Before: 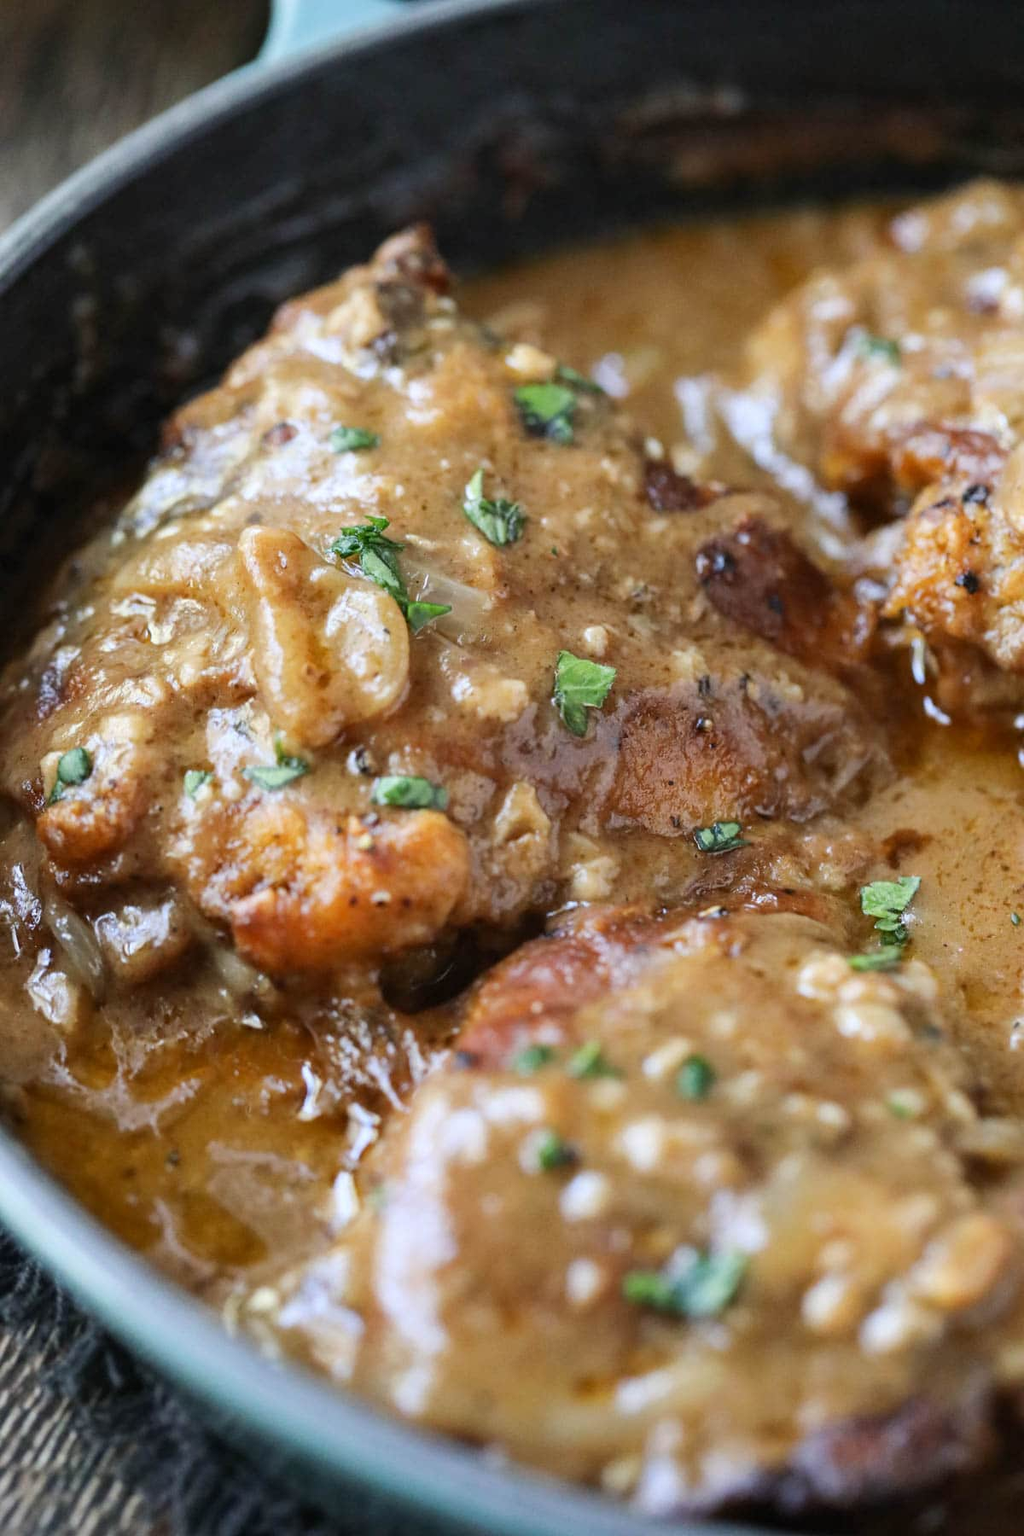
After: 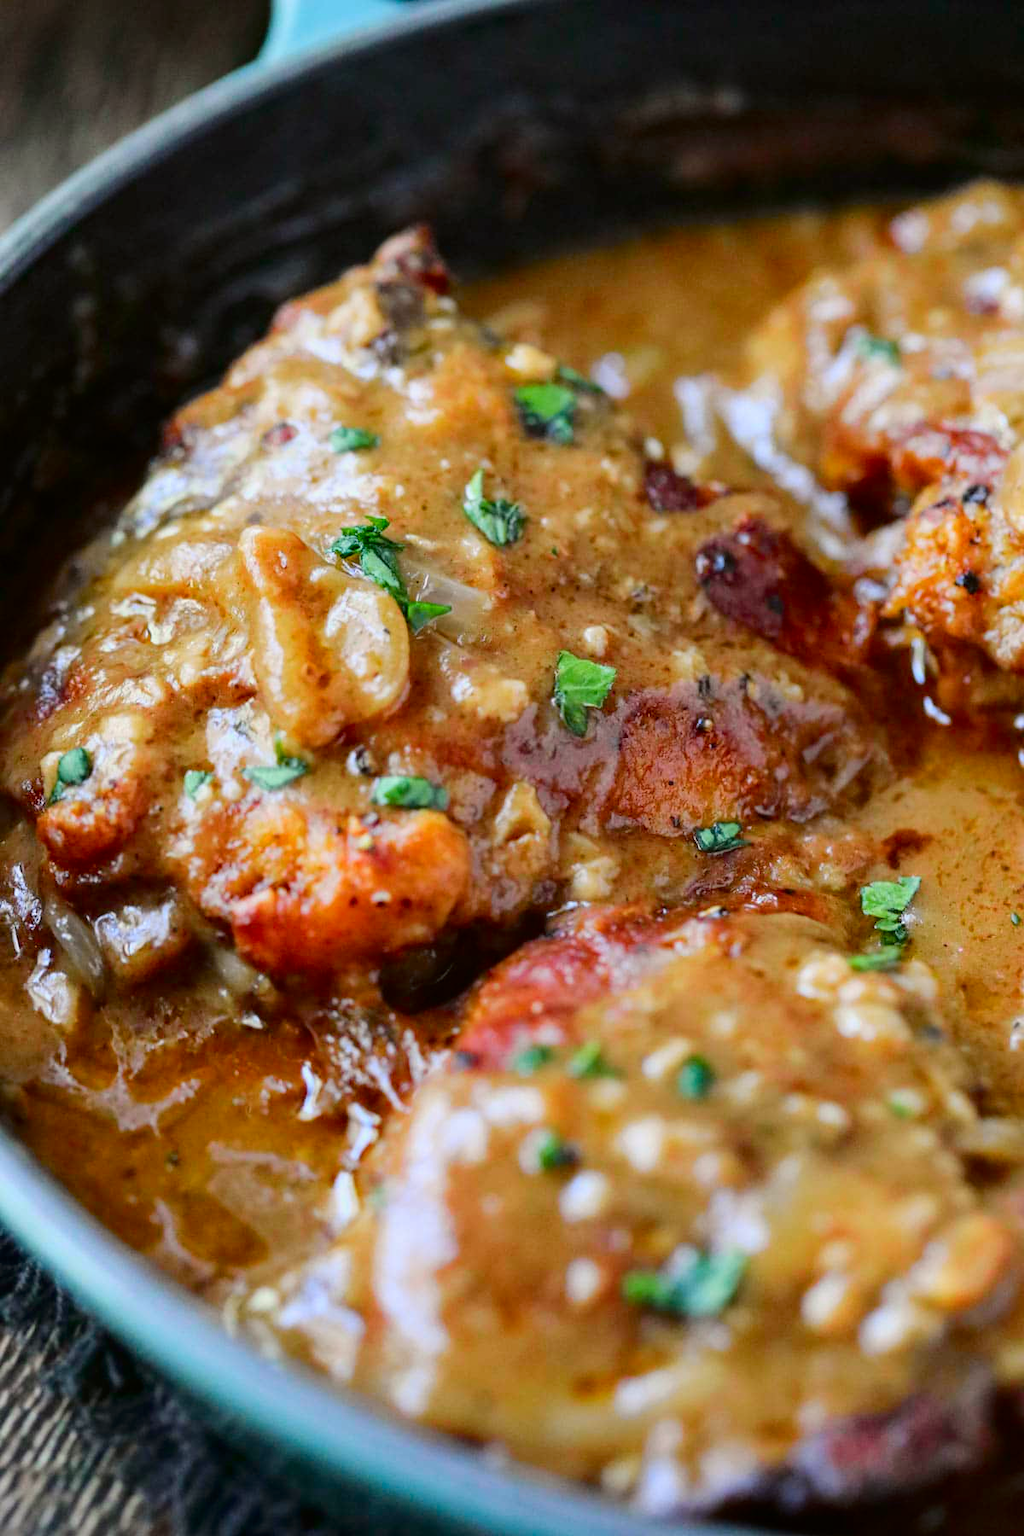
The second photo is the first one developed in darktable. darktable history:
color balance rgb: perceptual saturation grading › global saturation 30%
tone curve: curves: ch0 [(0, 0) (0.068, 0.031) (0.183, 0.13) (0.341, 0.319) (0.547, 0.545) (0.828, 0.817) (1, 0.968)]; ch1 [(0, 0) (0.23, 0.166) (0.34, 0.308) (0.371, 0.337) (0.429, 0.408) (0.477, 0.466) (0.499, 0.5) (0.529, 0.528) (0.559, 0.578) (0.743, 0.798) (1, 1)]; ch2 [(0, 0) (0.431, 0.419) (0.495, 0.502) (0.524, 0.525) (0.568, 0.543) (0.6, 0.597) (0.634, 0.644) (0.728, 0.722) (1, 1)], color space Lab, independent channels, preserve colors none
